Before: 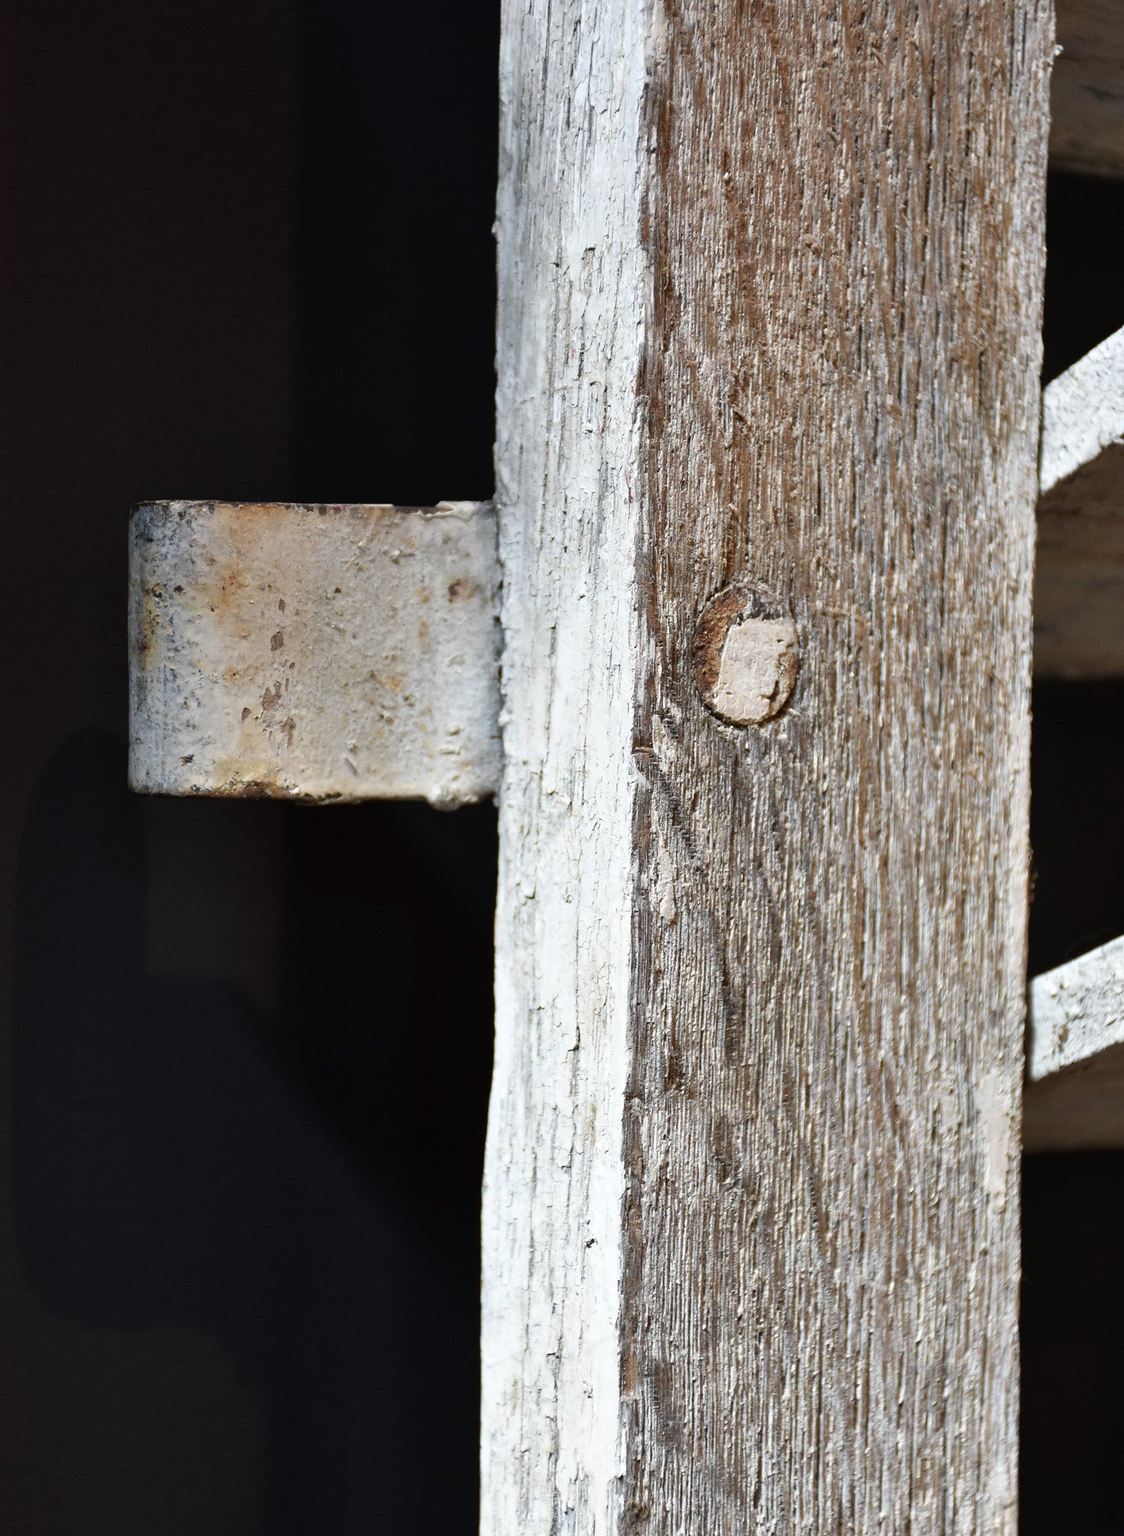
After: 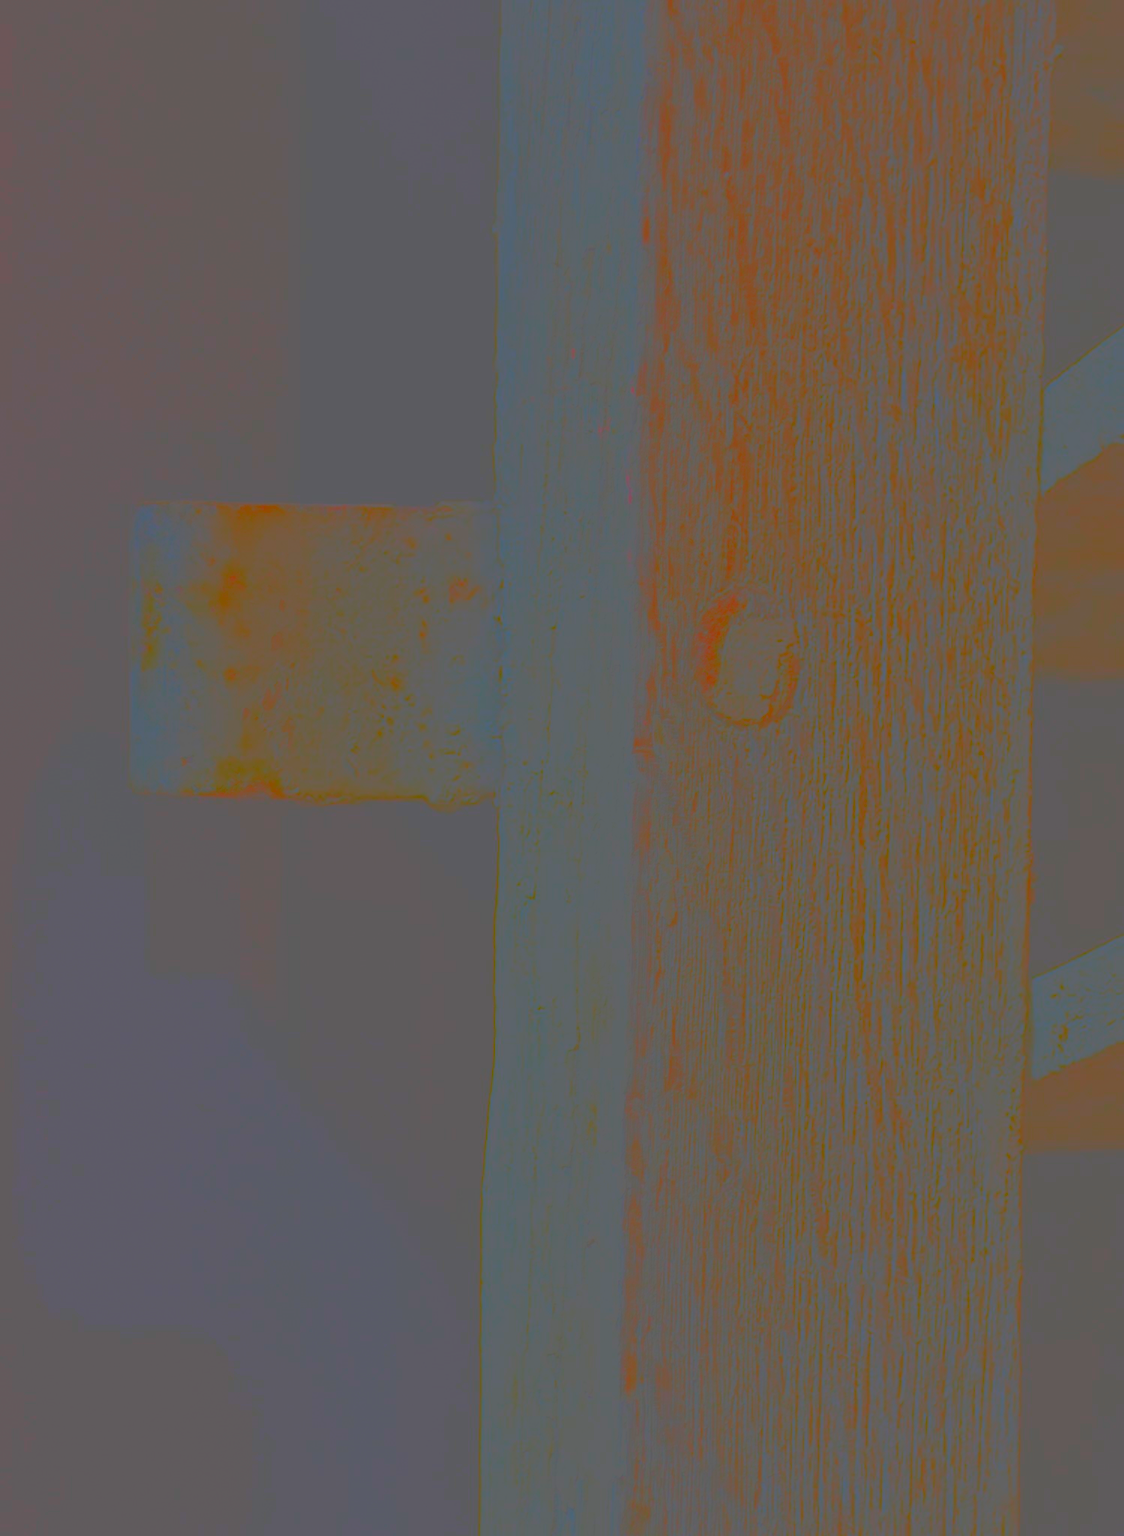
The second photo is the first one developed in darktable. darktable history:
exposure: exposure 0.6 EV, compensate highlight preservation false
contrast brightness saturation: contrast -0.975, brightness -0.159, saturation 0.738
